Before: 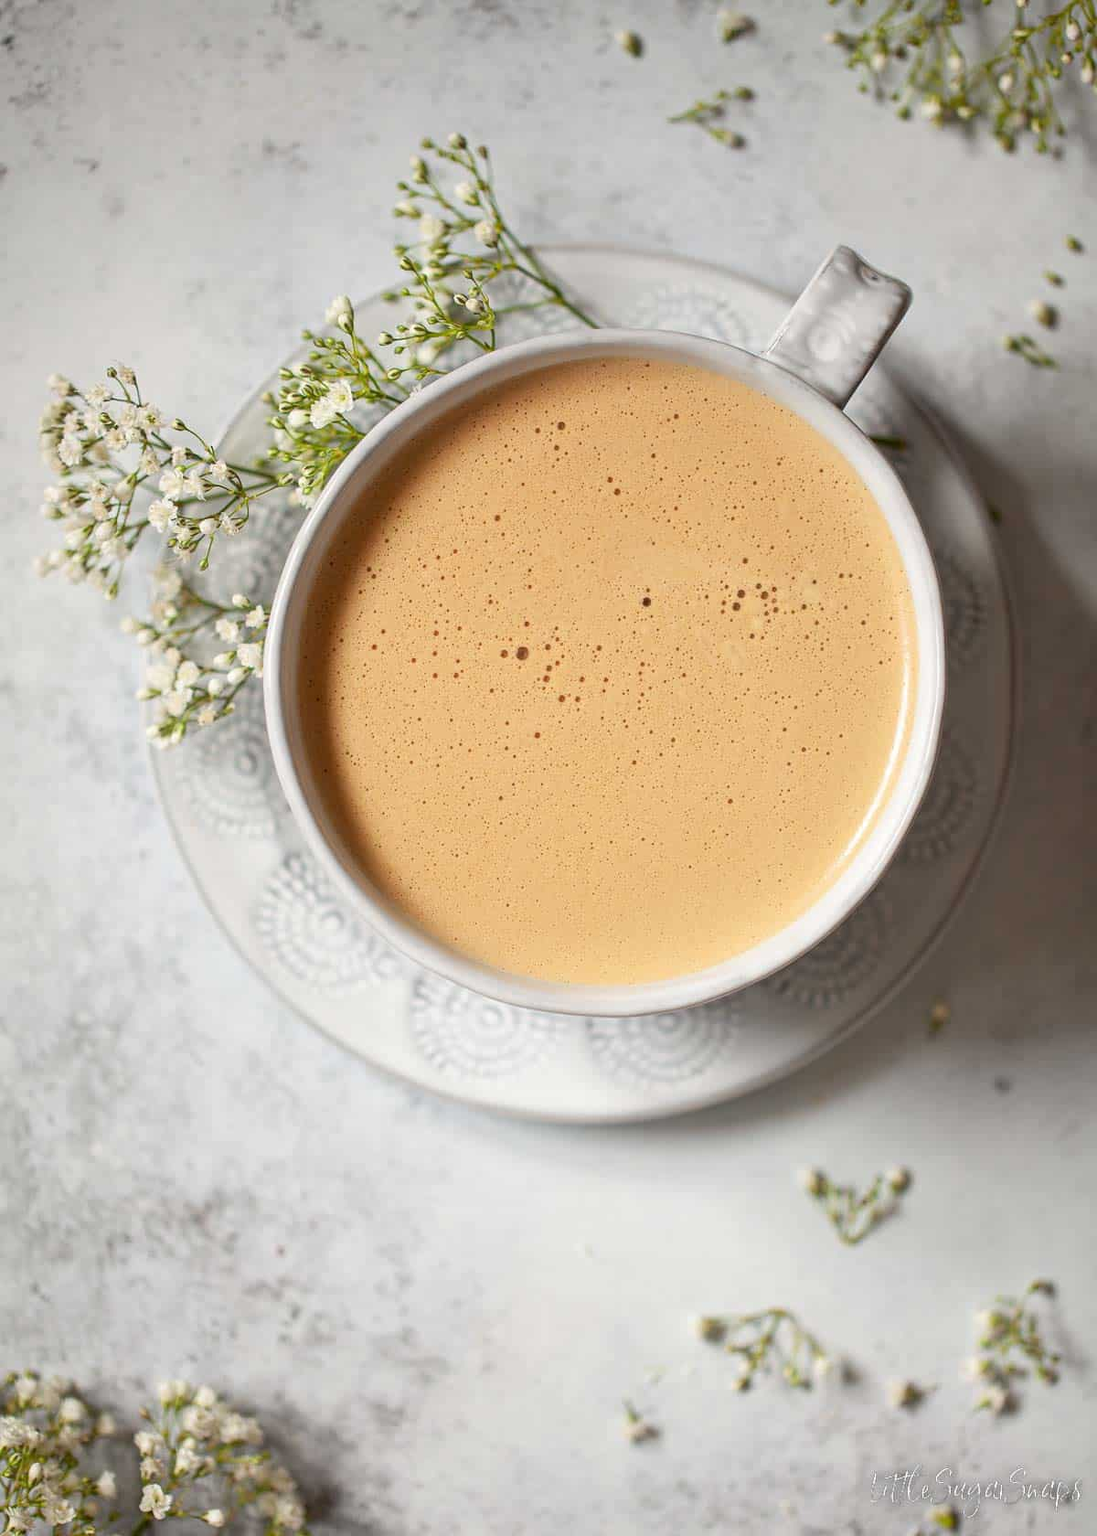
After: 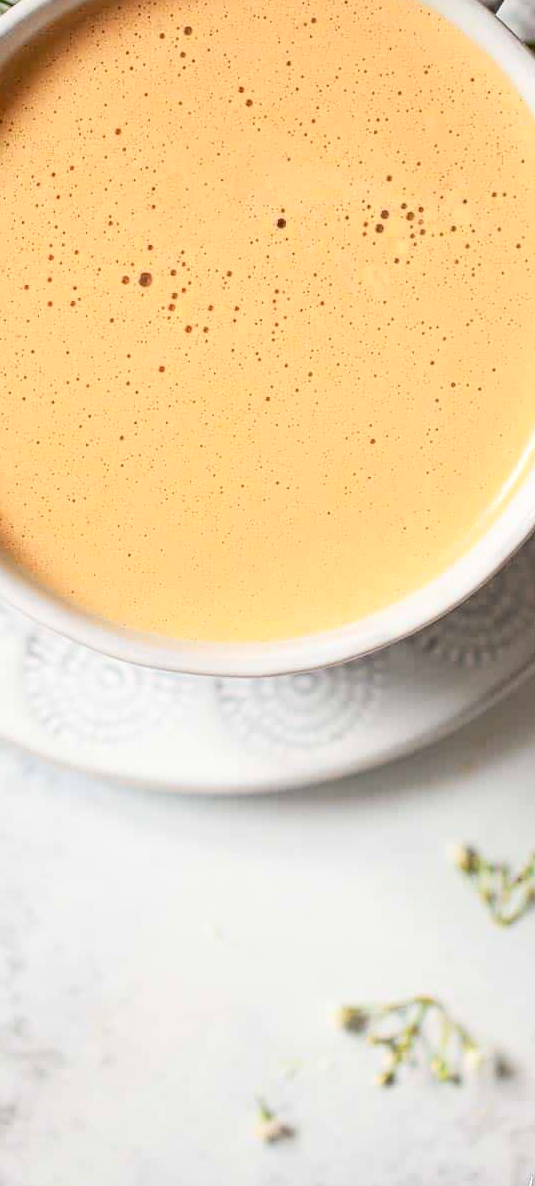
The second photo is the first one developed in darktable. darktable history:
contrast brightness saturation: contrast 0.202, brightness 0.157, saturation 0.22
crop: left 35.559%, top 25.948%, right 19.814%, bottom 3.446%
